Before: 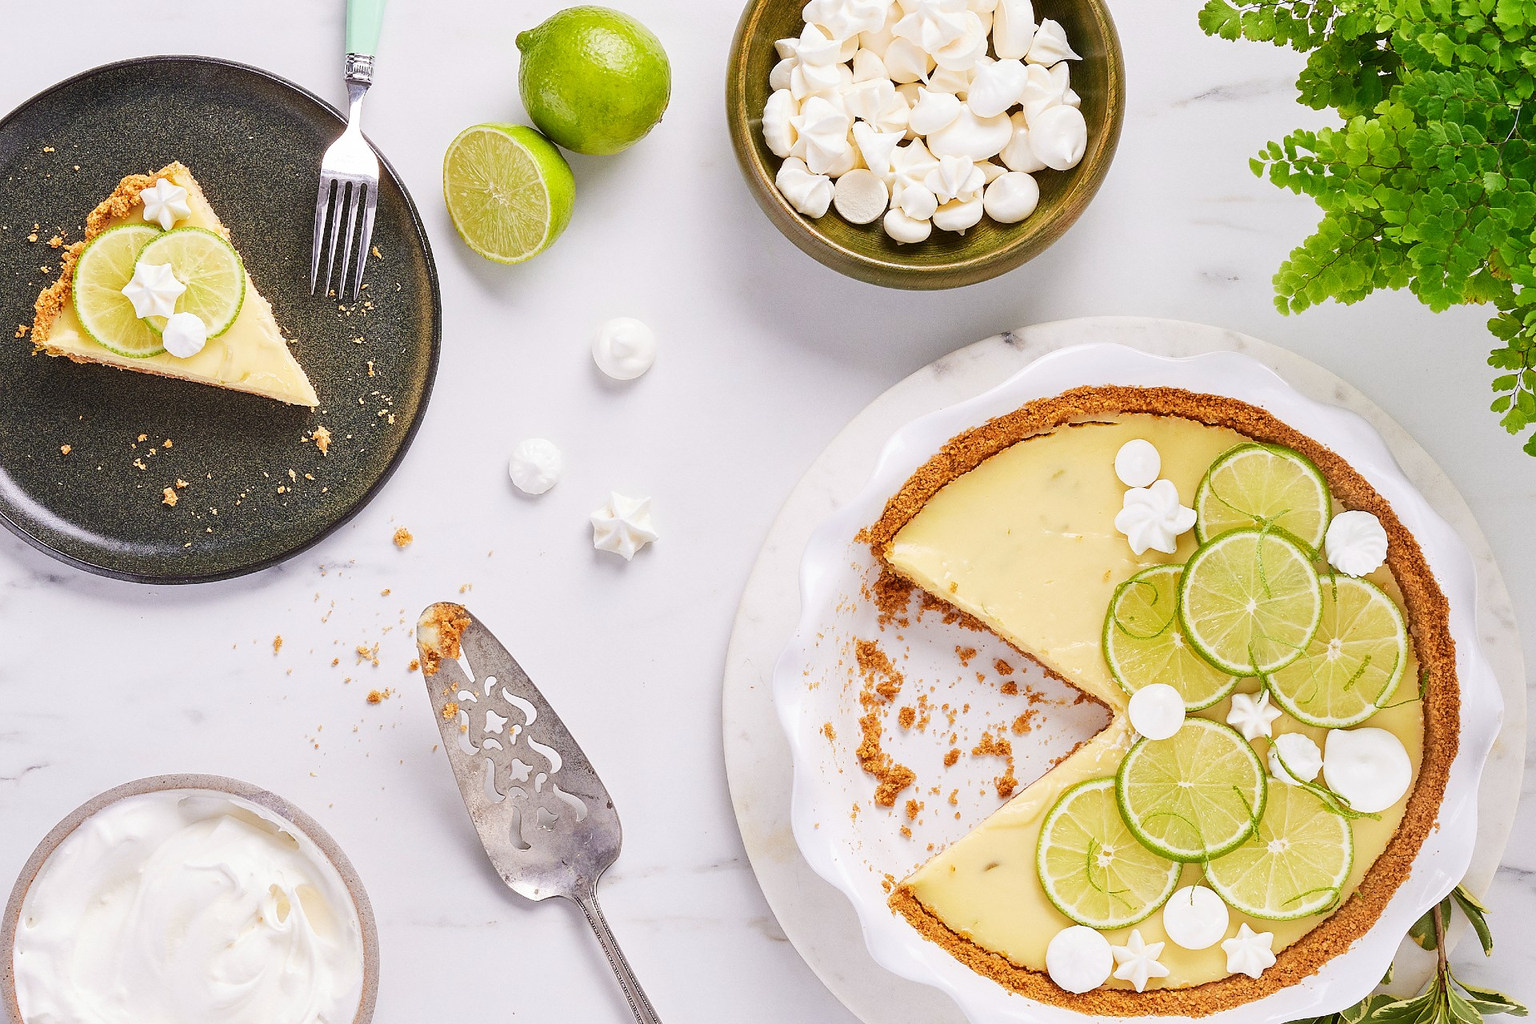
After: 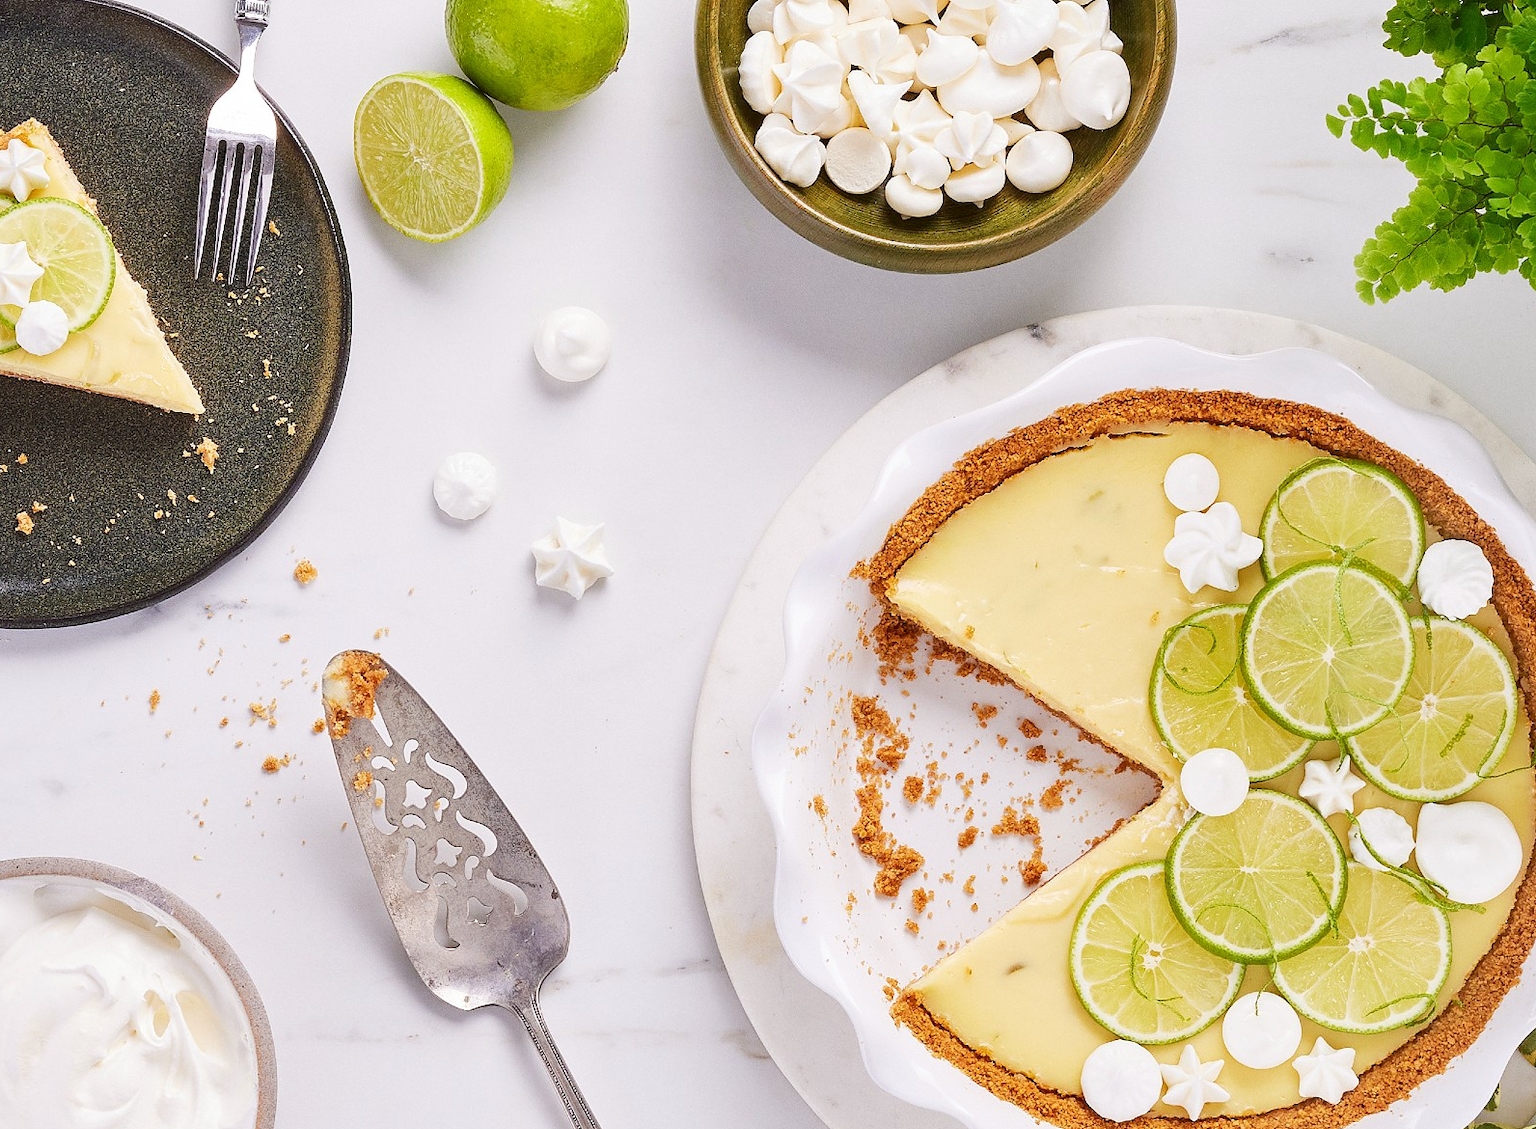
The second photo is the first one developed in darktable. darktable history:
crop: left 9.771%, top 6.212%, right 7.262%, bottom 2.301%
